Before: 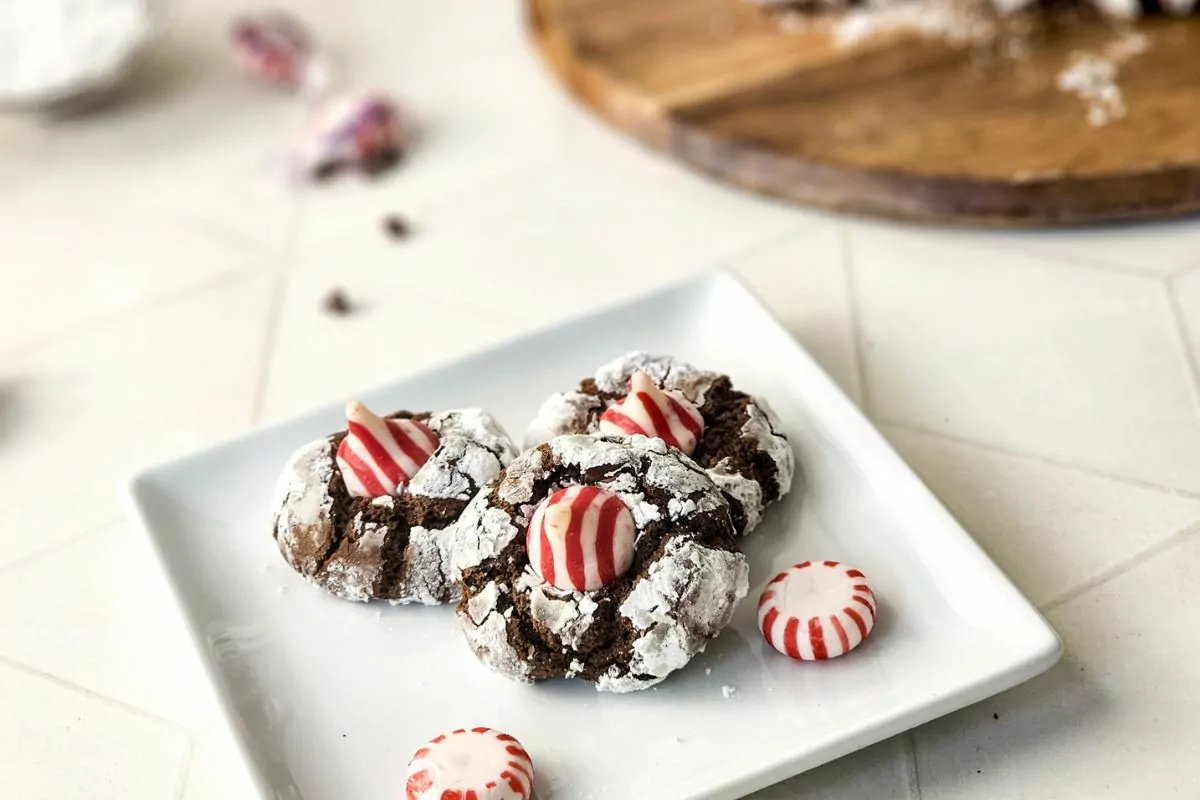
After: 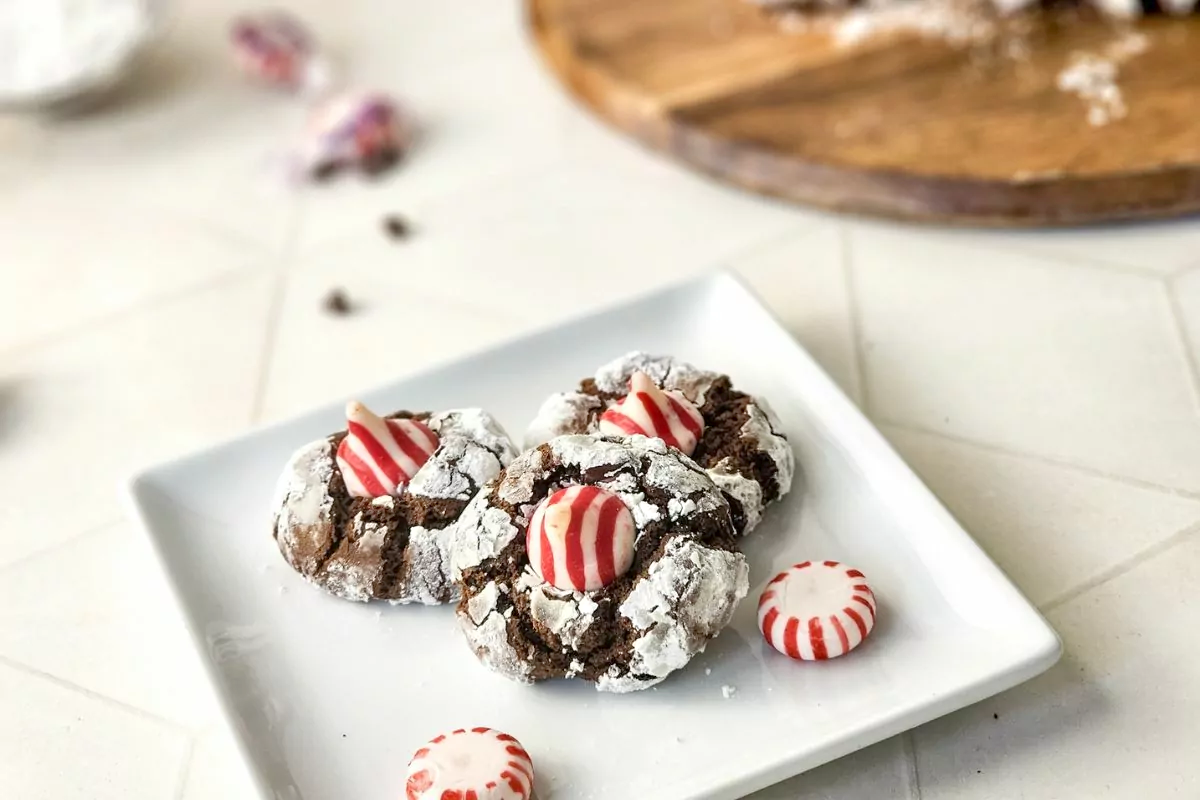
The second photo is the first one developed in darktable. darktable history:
tone equalizer: -8 EV 1.01 EV, -7 EV 0.989 EV, -6 EV 0.975 EV, -5 EV 1.02 EV, -4 EV 1.02 EV, -3 EV 0.77 EV, -2 EV 0.528 EV, -1 EV 0.269 EV
